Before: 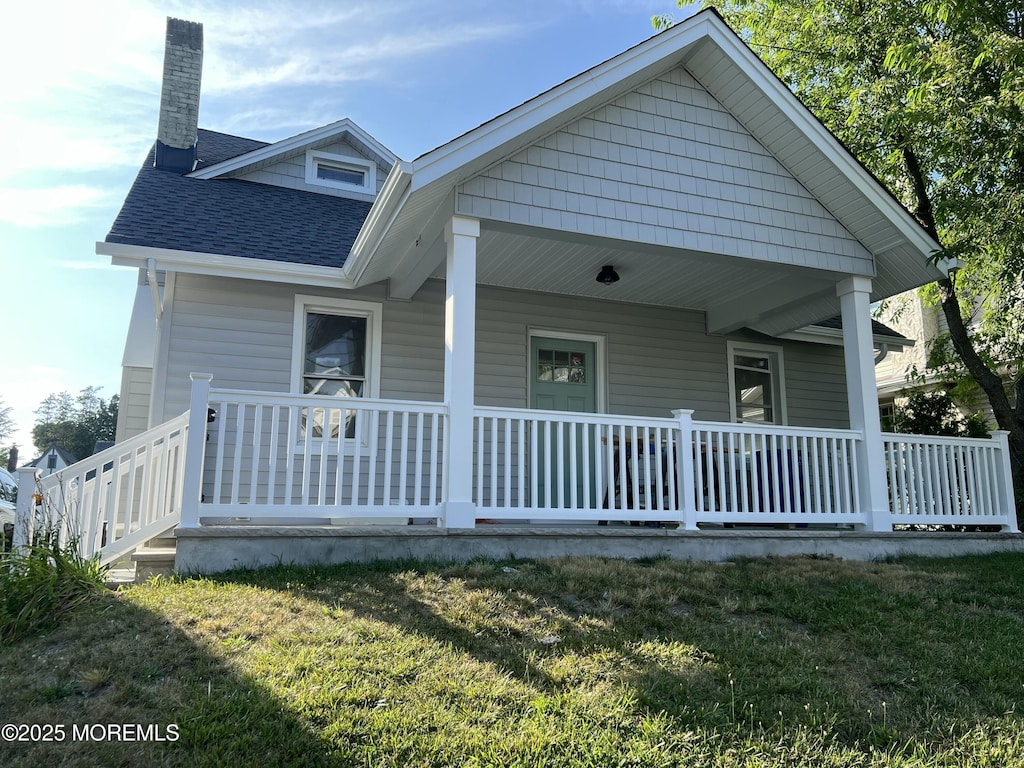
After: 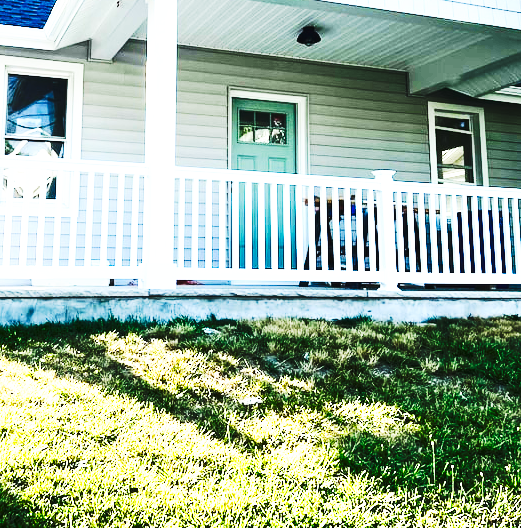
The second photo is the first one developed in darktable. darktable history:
base curve: curves: ch0 [(0, 0.015) (0.085, 0.116) (0.134, 0.298) (0.19, 0.545) (0.296, 0.764) (0.599, 0.982) (1, 1)], preserve colors none
exposure: black level correction 0, exposure 1 EV, compensate highlight preservation false
contrast brightness saturation: contrast 0.22, brightness -0.19, saturation 0.24
crop and rotate: left 29.237%, top 31.152%, right 19.807%
